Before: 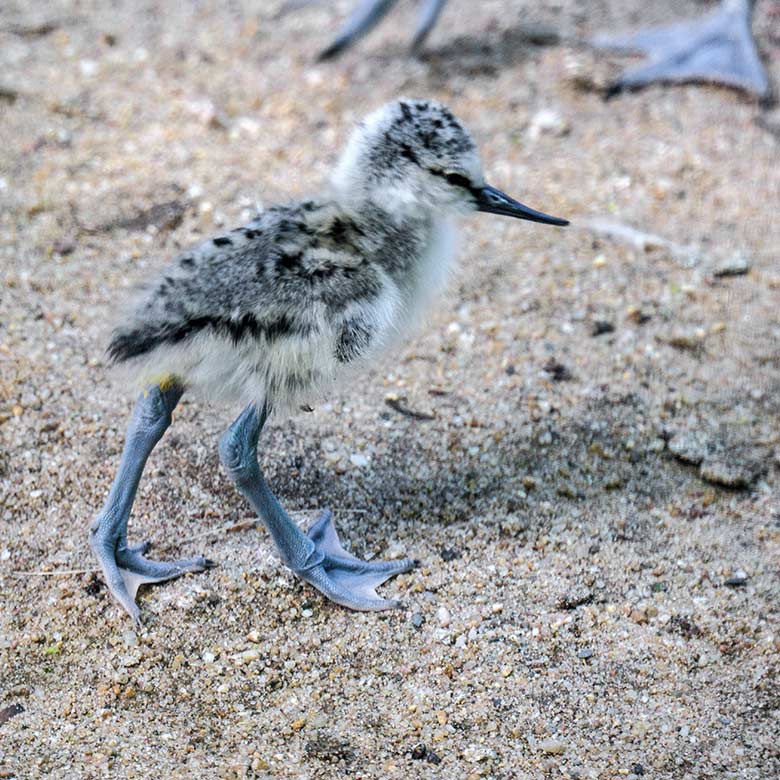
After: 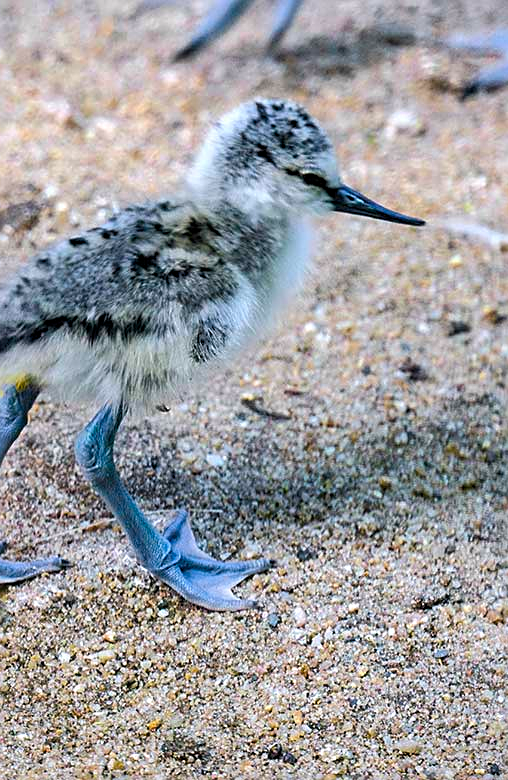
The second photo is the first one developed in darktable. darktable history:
crop and rotate: left 18.465%, right 16.291%
sharpen: on, module defaults
color balance rgb: shadows lift › hue 85.07°, highlights gain › chroma 0.238%, highlights gain › hue 330.05°, perceptual saturation grading › global saturation 25.677%, global vibrance 34.229%
